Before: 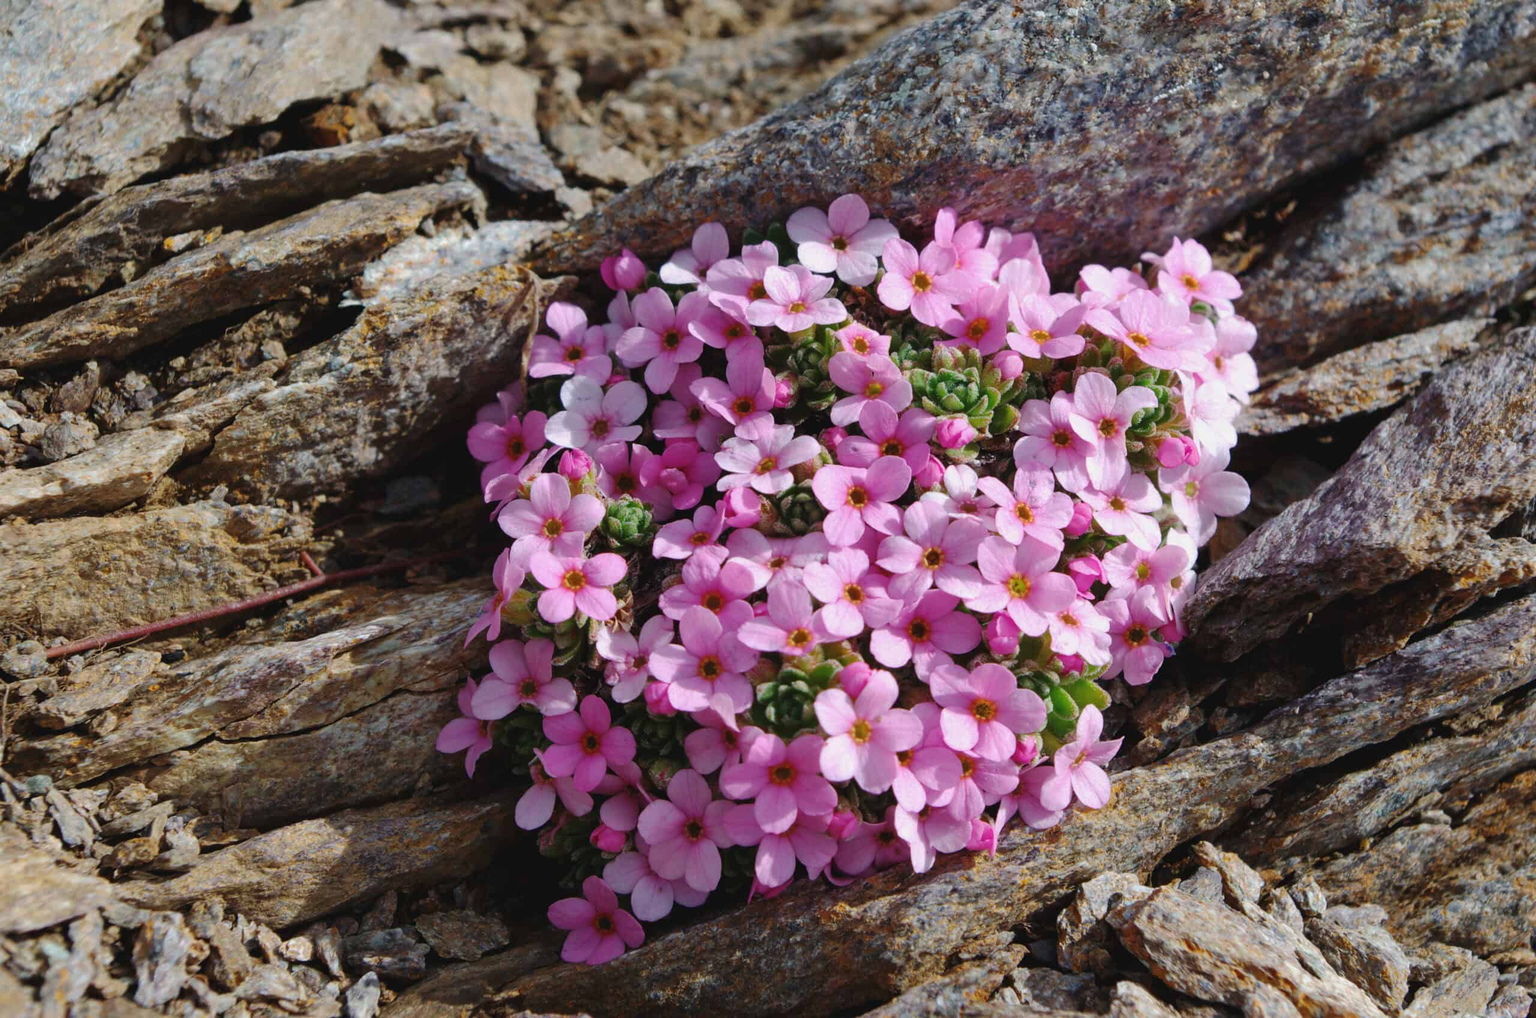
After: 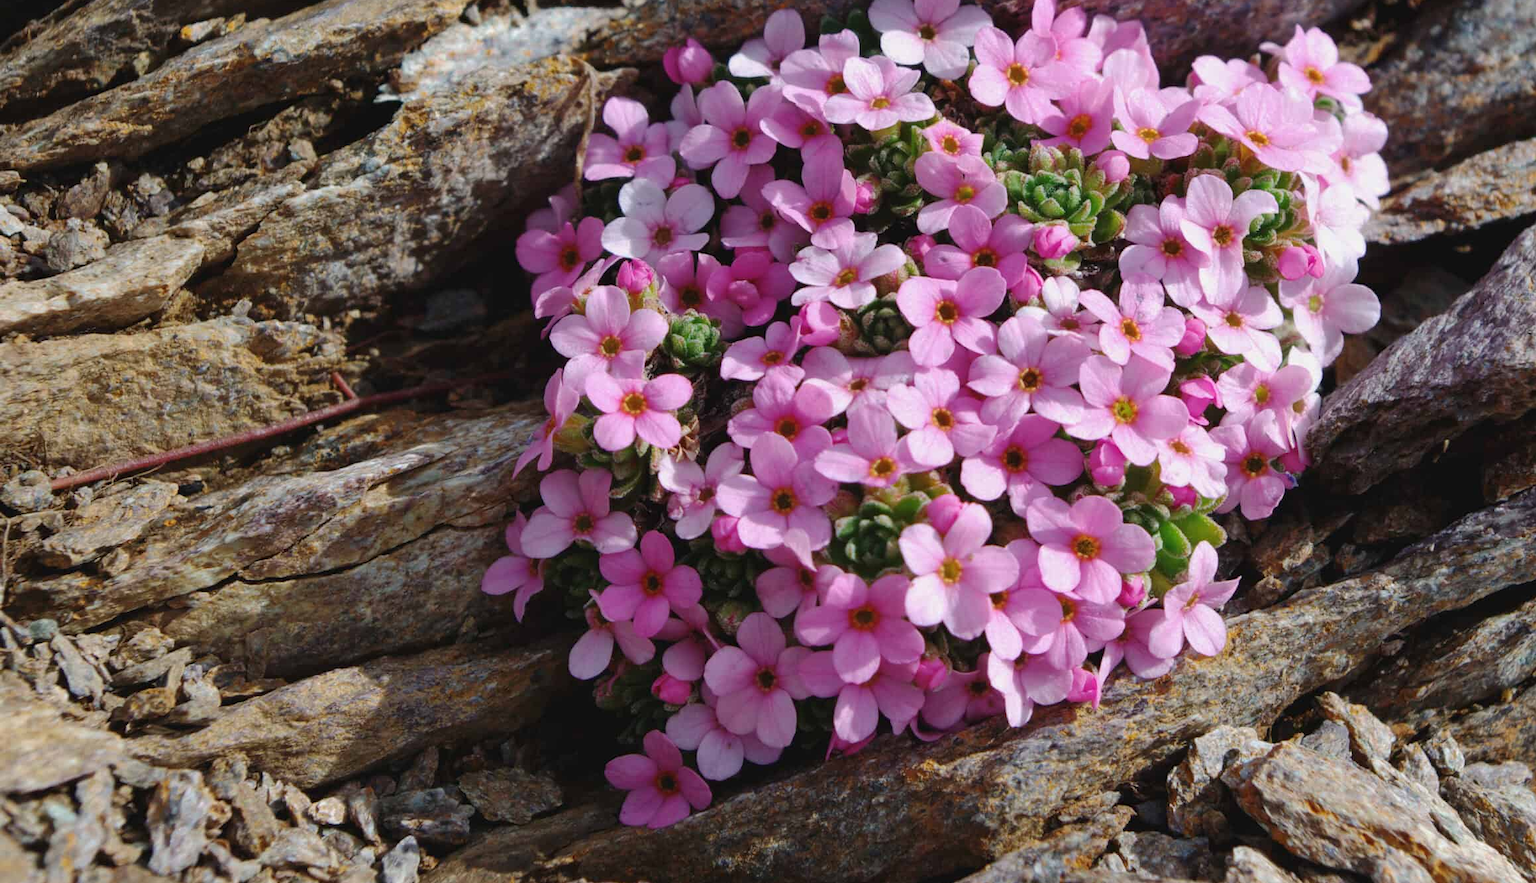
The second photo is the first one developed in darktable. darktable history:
crop: top 21.066%, right 9.393%, bottom 0.254%
